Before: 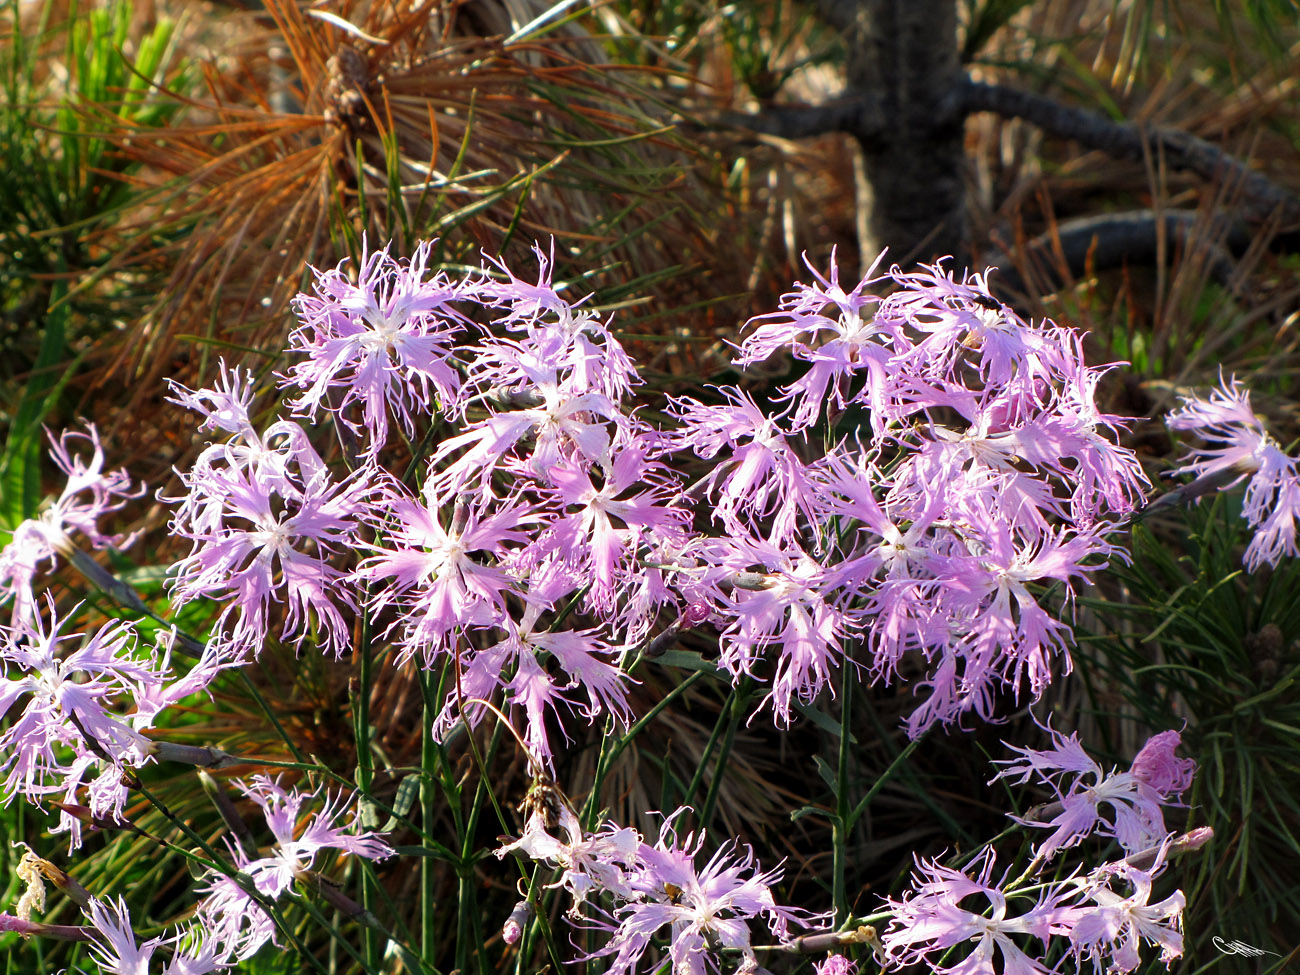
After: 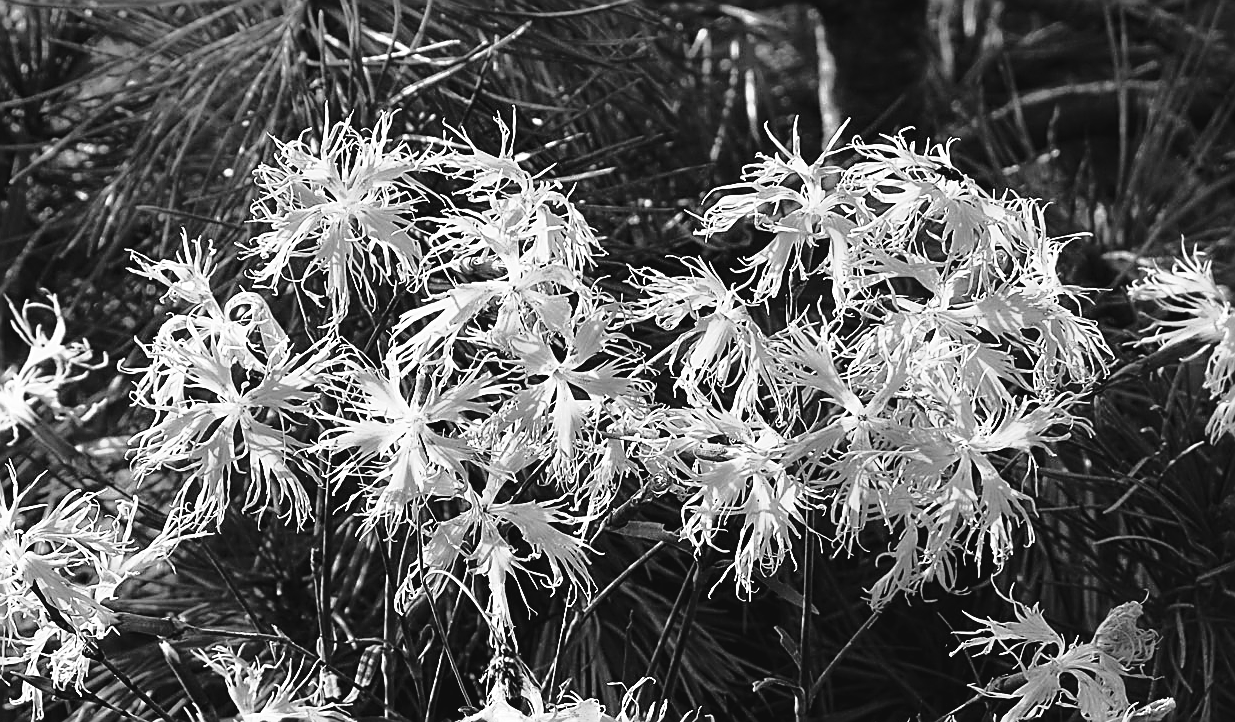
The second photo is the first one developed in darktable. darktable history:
crop and rotate: left 2.991%, top 13.302%, right 1.981%, bottom 12.636%
sharpen: radius 1.685, amount 1.294
monochrome: a -4.13, b 5.16, size 1
tone curve: curves: ch0 [(0, 0.039) (0.194, 0.159) (0.469, 0.544) (0.693, 0.77) (0.751, 0.871) (1, 1)]; ch1 [(0, 0) (0.508, 0.506) (0.547, 0.563) (0.592, 0.631) (0.715, 0.706) (1, 1)]; ch2 [(0, 0) (0.243, 0.175) (0.362, 0.301) (0.492, 0.515) (0.544, 0.557) (0.595, 0.612) (0.631, 0.641) (1, 1)], color space Lab, independent channels, preserve colors none
